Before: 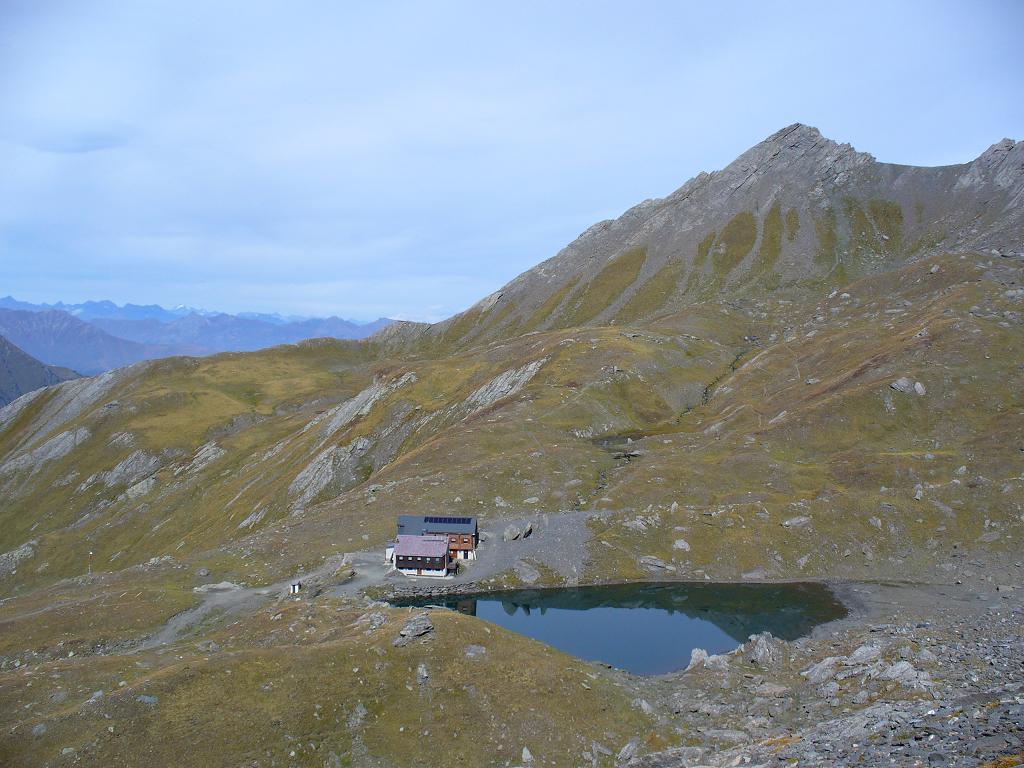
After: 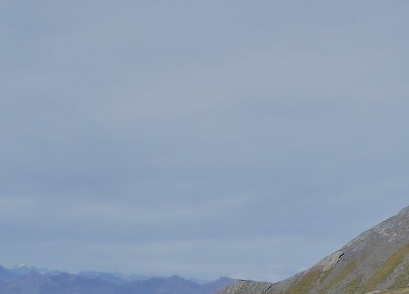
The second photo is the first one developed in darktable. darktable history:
crop: left 15.616%, top 5.442%, right 44.38%, bottom 56.168%
filmic rgb: middle gray luminance 2.58%, black relative exposure -9.85 EV, white relative exposure 7.01 EV, dynamic range scaling 10.32%, target black luminance 0%, hardness 3.16, latitude 44.34%, contrast 0.686, highlights saturation mix 5.14%, shadows ↔ highlights balance 14.17%
local contrast: on, module defaults
contrast equalizer: octaves 7, y [[0.536, 0.565, 0.581, 0.516, 0.52, 0.491], [0.5 ×6], [0.5 ×6], [0 ×6], [0 ×6]]
